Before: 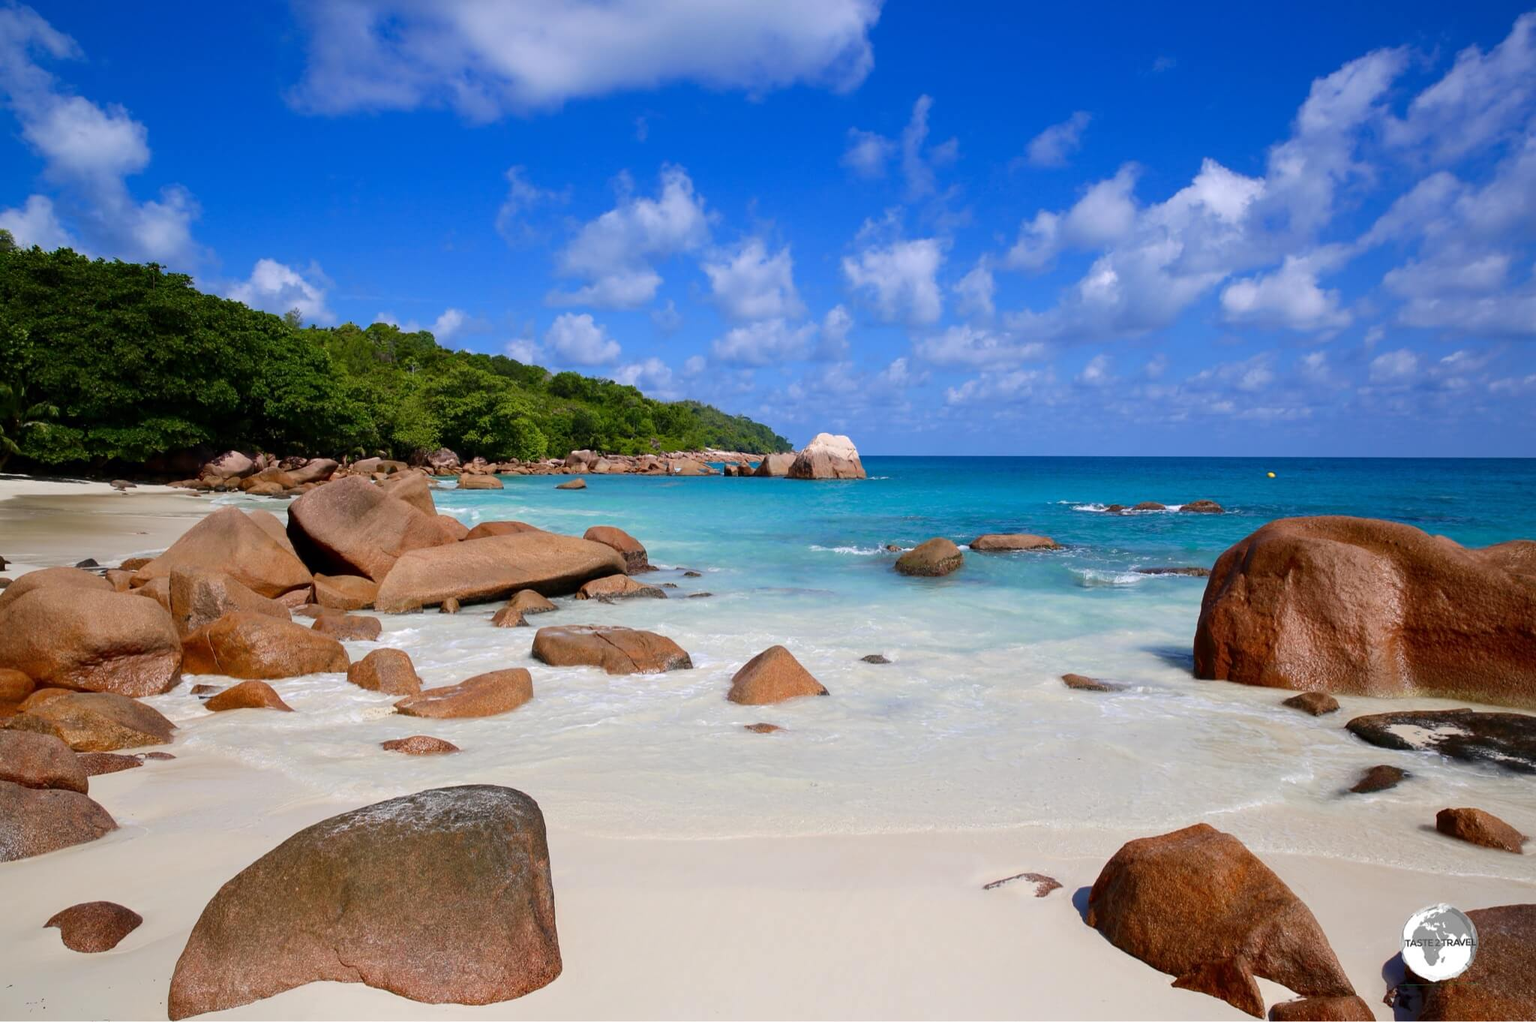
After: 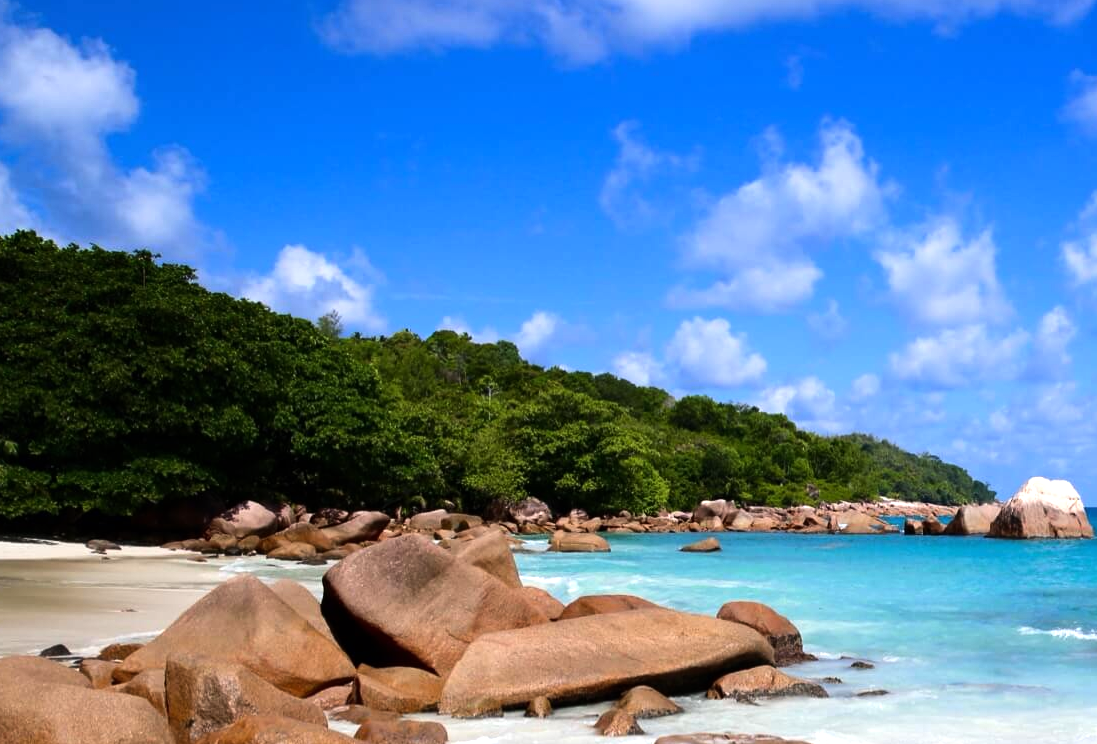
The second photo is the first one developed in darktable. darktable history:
crop and rotate: left 3.026%, top 7.395%, right 43.38%, bottom 37.908%
tone equalizer: -8 EV -0.725 EV, -7 EV -0.705 EV, -6 EV -0.625 EV, -5 EV -0.363 EV, -3 EV 0.367 EV, -2 EV 0.6 EV, -1 EV 0.695 EV, +0 EV 0.736 EV, edges refinement/feathering 500, mask exposure compensation -1.57 EV, preserve details no
